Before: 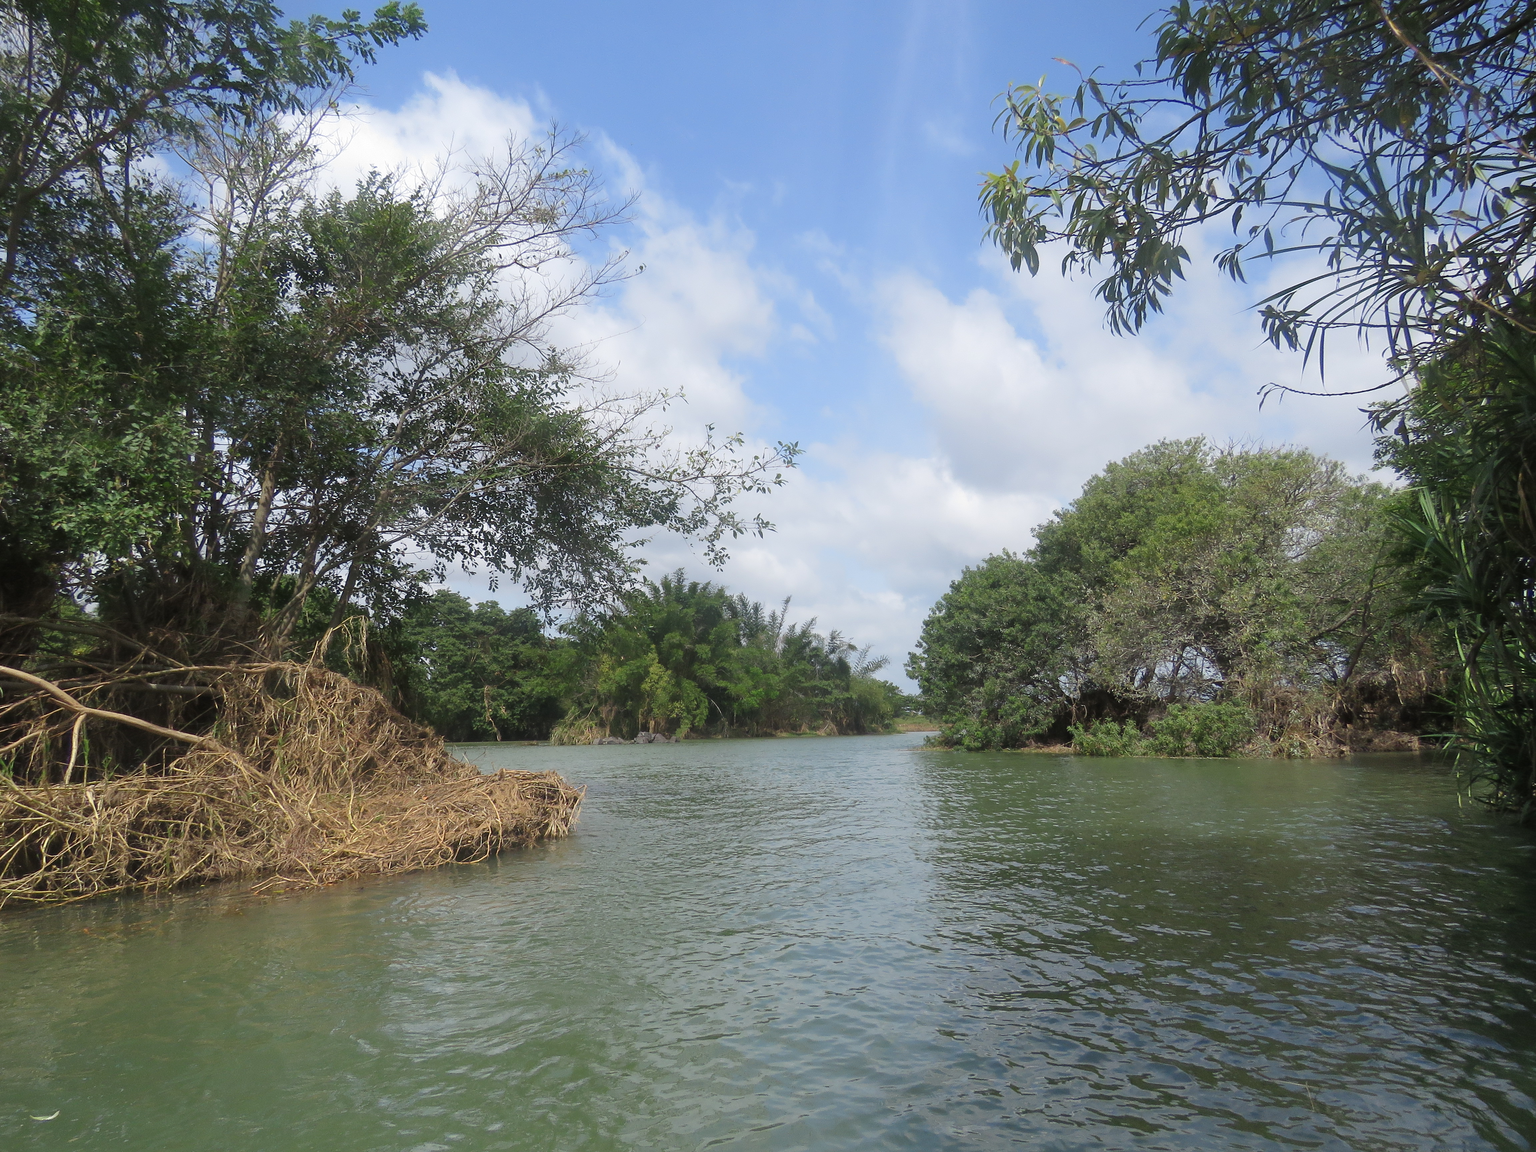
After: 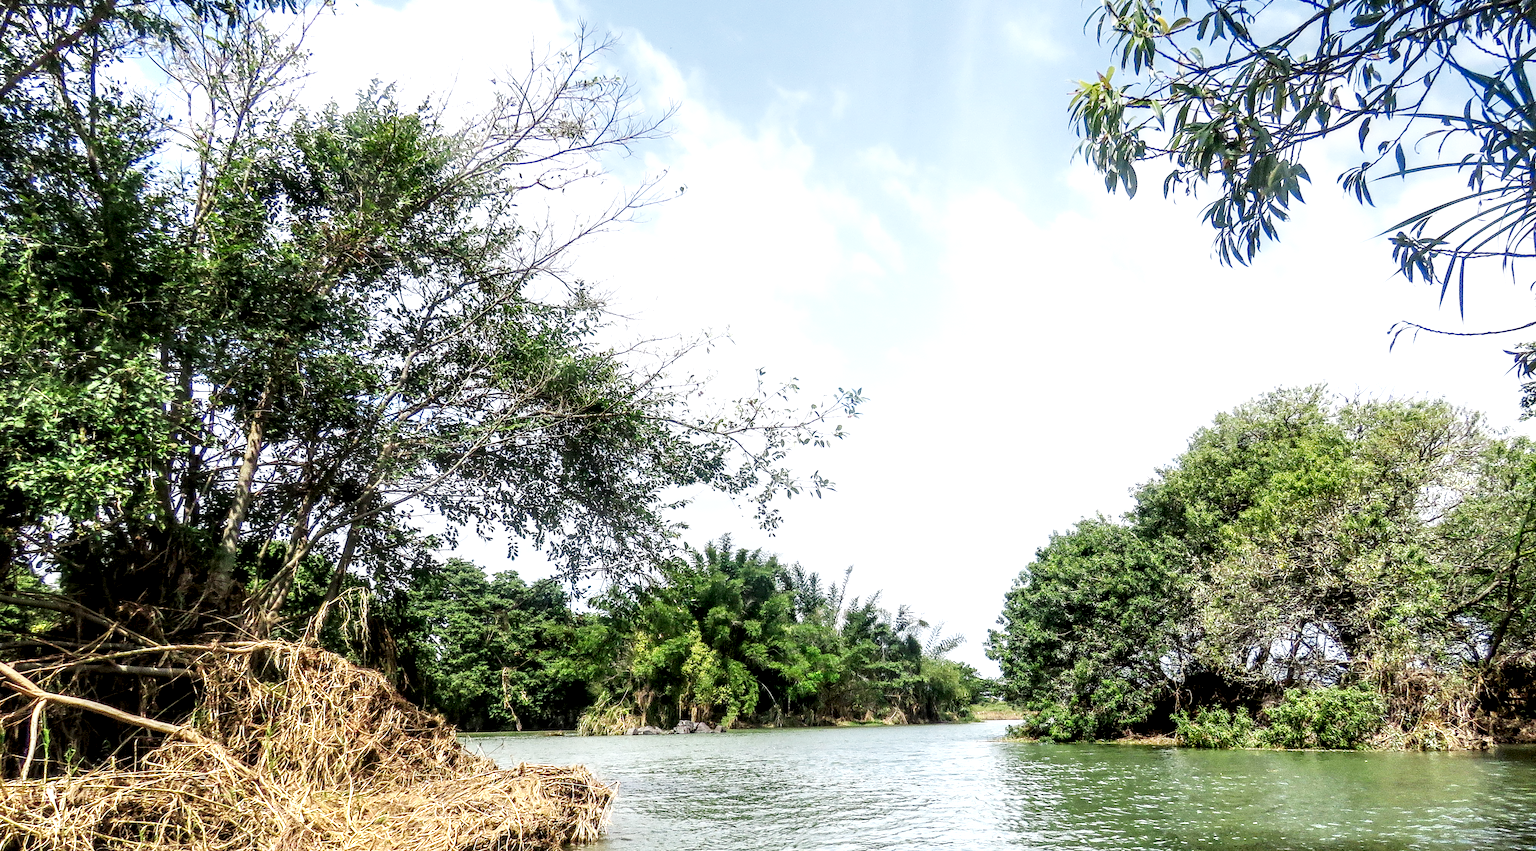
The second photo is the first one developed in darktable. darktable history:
base curve: curves: ch0 [(0, 0) (0.007, 0.004) (0.027, 0.03) (0.046, 0.07) (0.207, 0.54) (0.442, 0.872) (0.673, 0.972) (1, 1)], preserve colors none
local contrast: highlights 20%, detail 197%
crop: left 3.015%, top 8.969%, right 9.647%, bottom 26.457%
